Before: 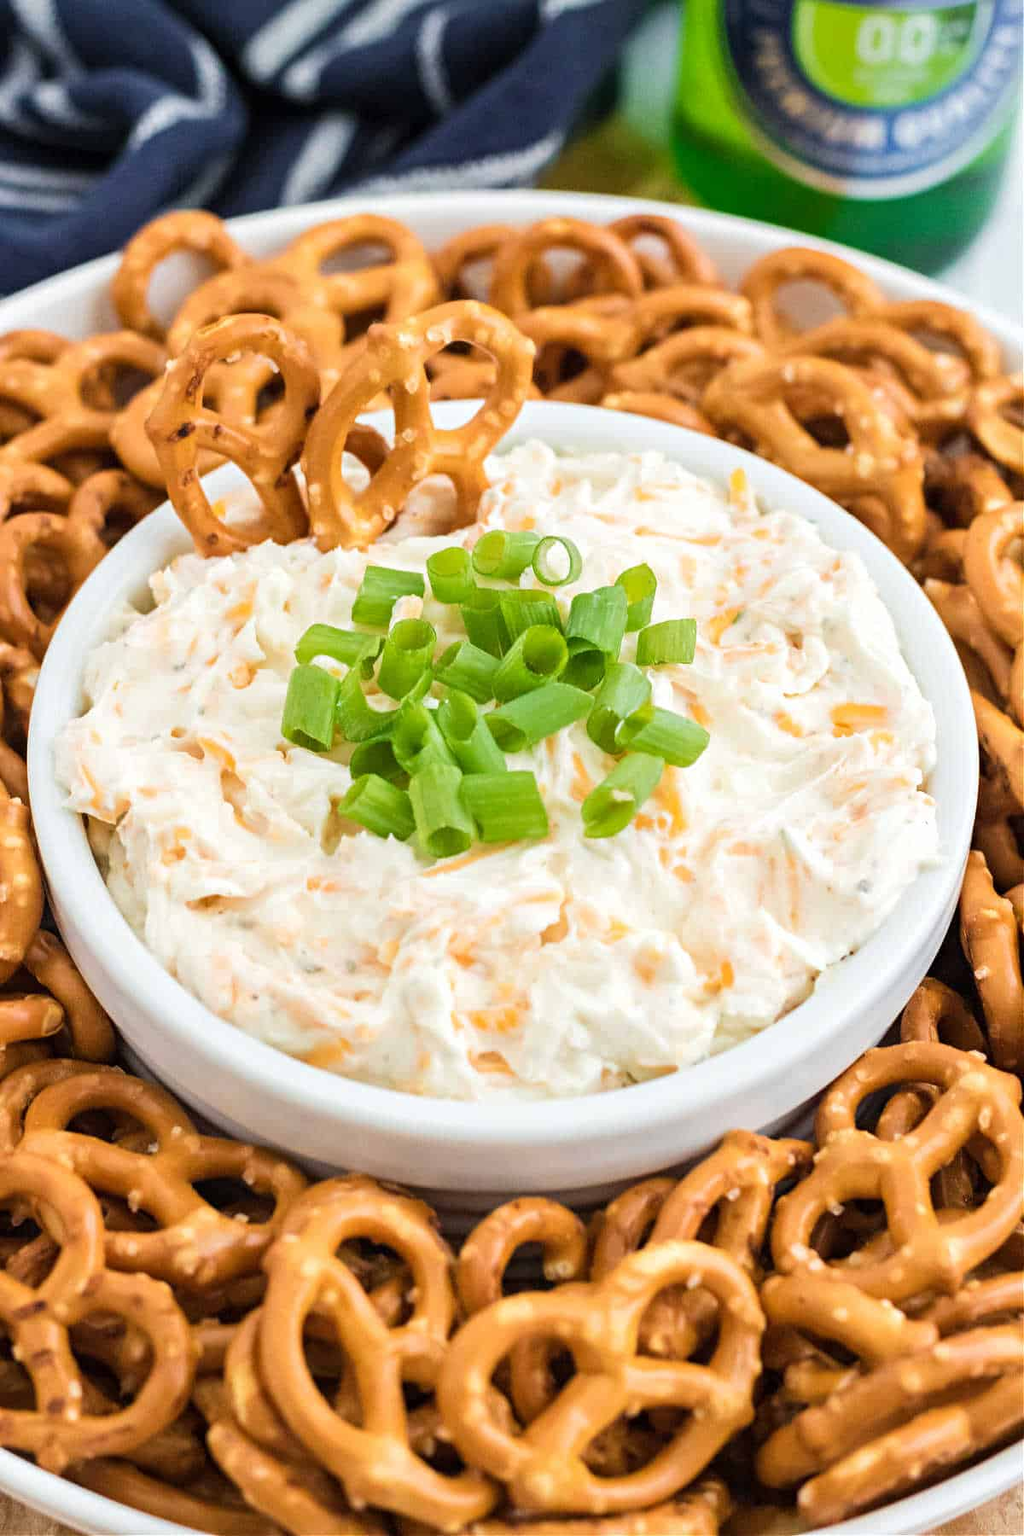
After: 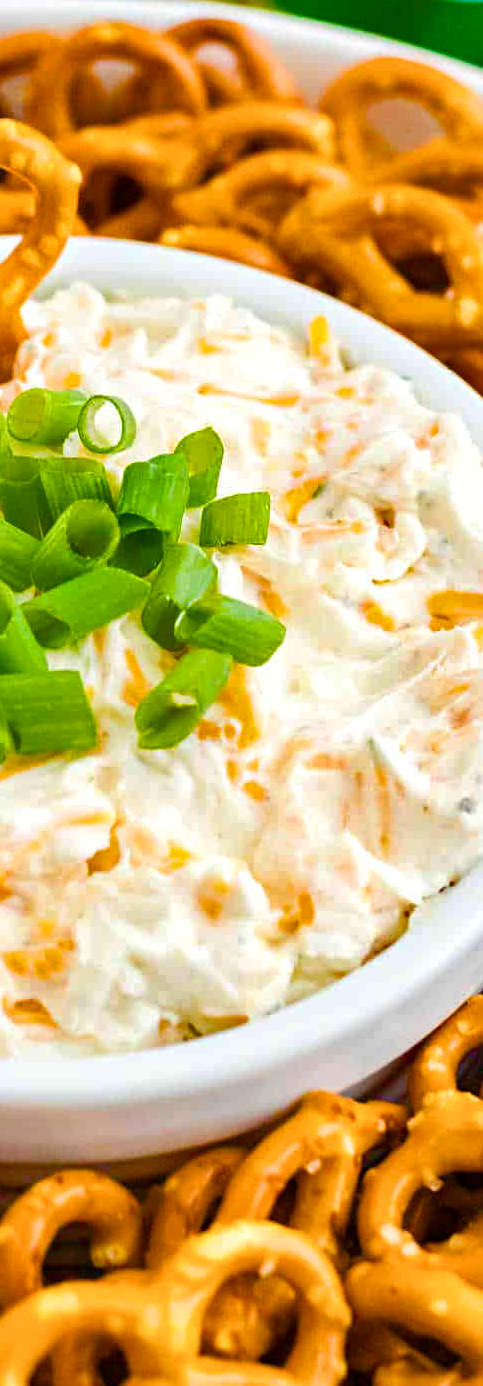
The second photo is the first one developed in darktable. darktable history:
color balance rgb: shadows lift › hue 85.68°, linear chroma grading › global chroma 49.591%, perceptual saturation grading › global saturation 25.276%, perceptual saturation grading › highlights -50.137%, perceptual saturation grading › shadows 30.789%, global vibrance 43.41%
shadows and highlights: shadows 11.35, white point adjustment 1.32, soften with gaussian
crop: left 45.544%, top 12.985%, right 14.178%, bottom 9.921%
